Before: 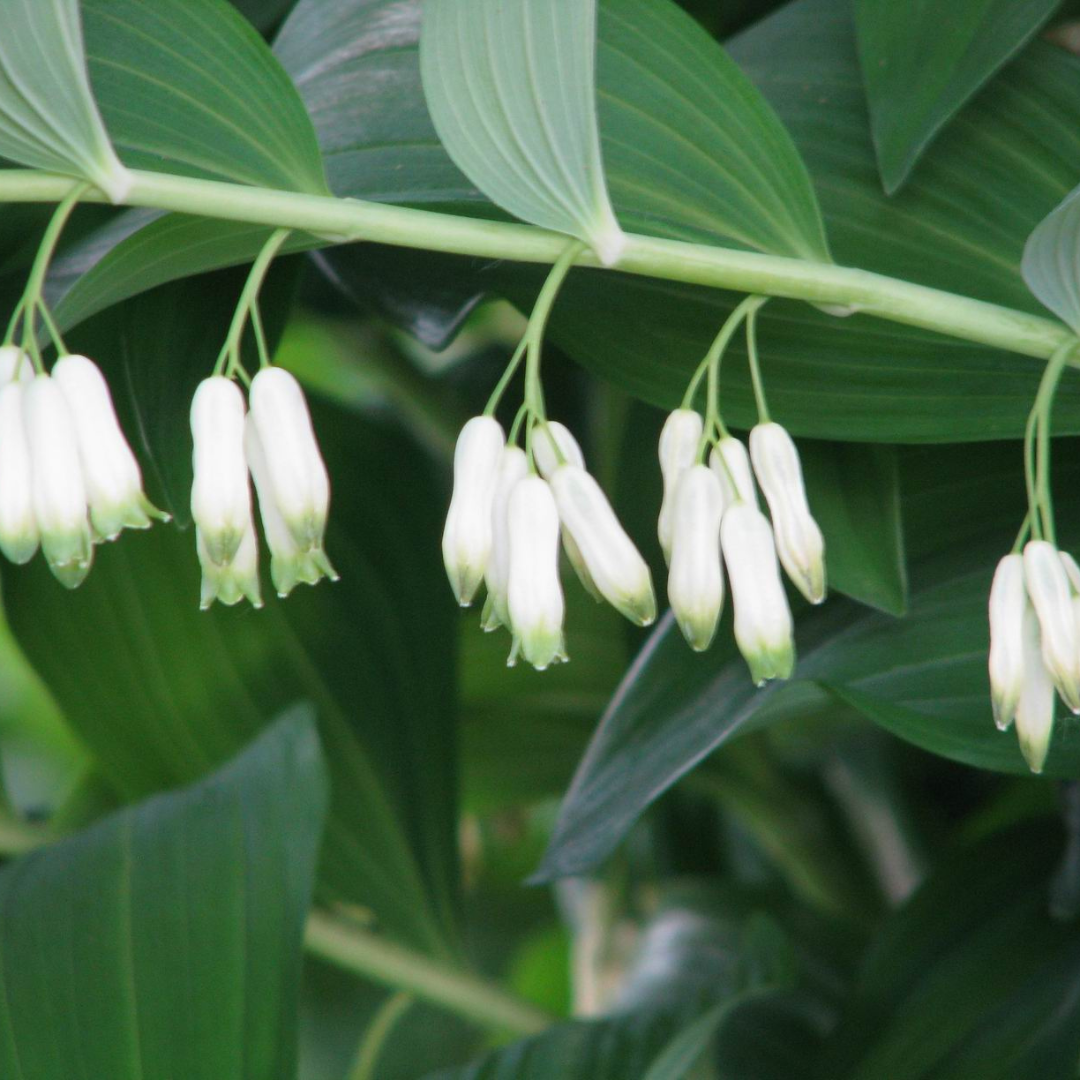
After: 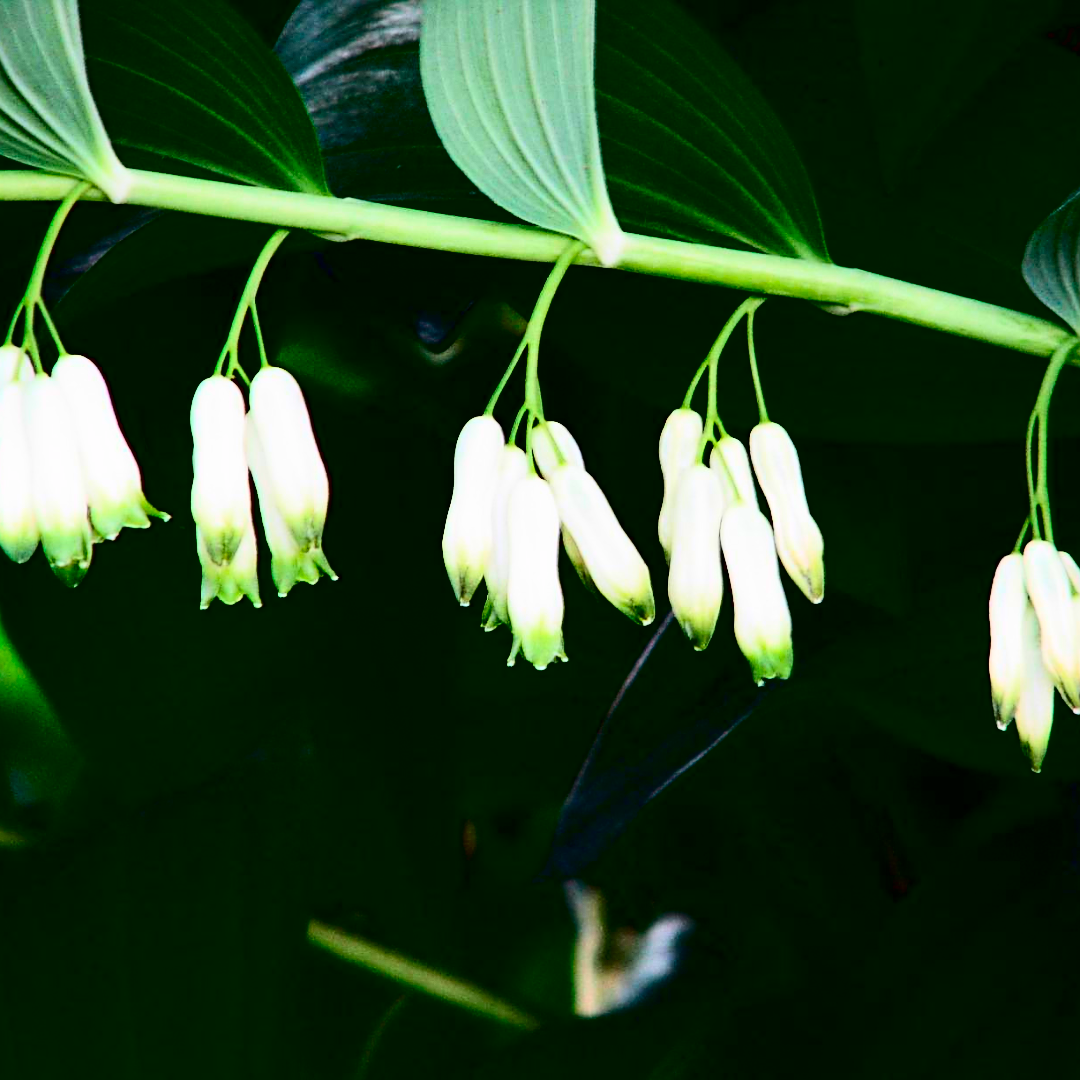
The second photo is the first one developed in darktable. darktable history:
sharpen: on, module defaults
contrast brightness saturation: contrast 0.77, brightness -1, saturation 1
